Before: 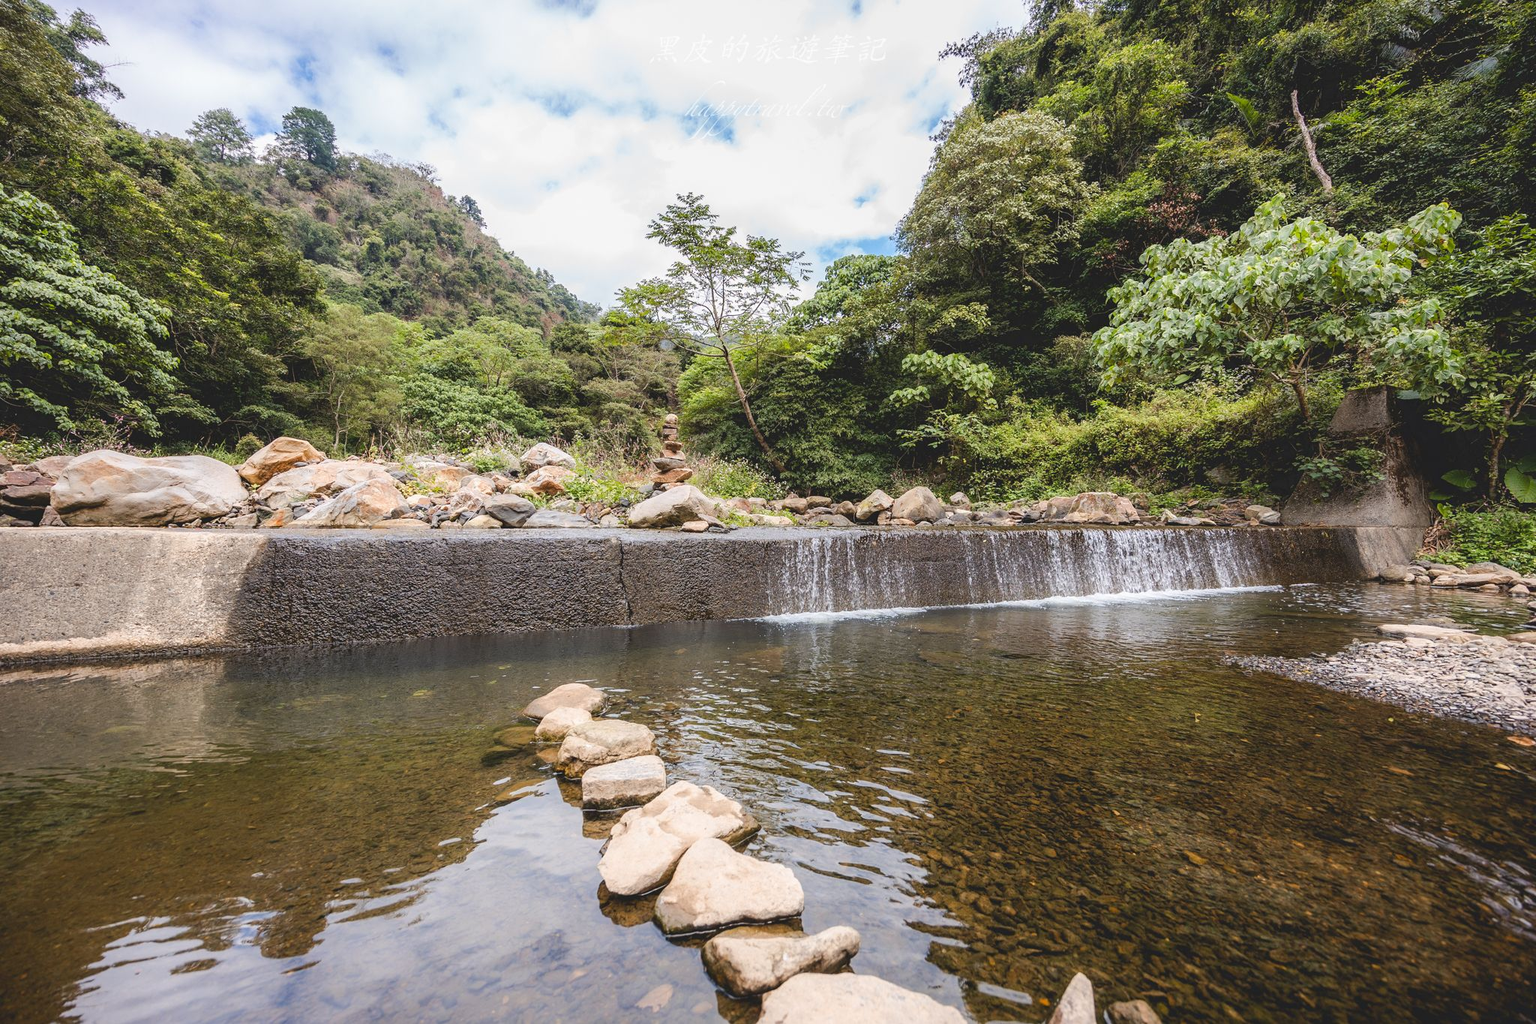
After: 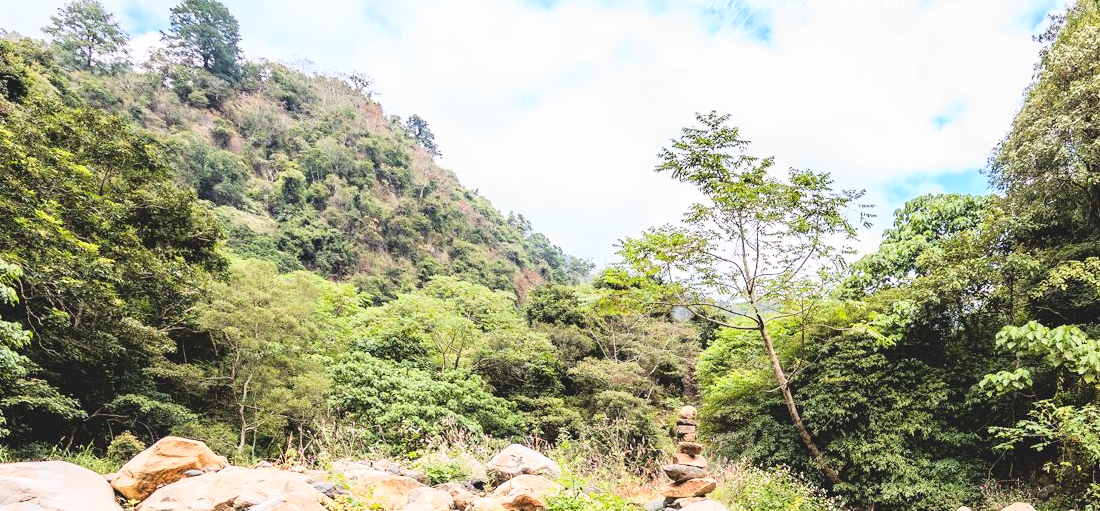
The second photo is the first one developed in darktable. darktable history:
crop: left 10.142%, top 10.722%, right 36.117%, bottom 51.802%
base curve: curves: ch0 [(0, 0) (0.028, 0.03) (0.121, 0.232) (0.46, 0.748) (0.859, 0.968) (1, 1)]
